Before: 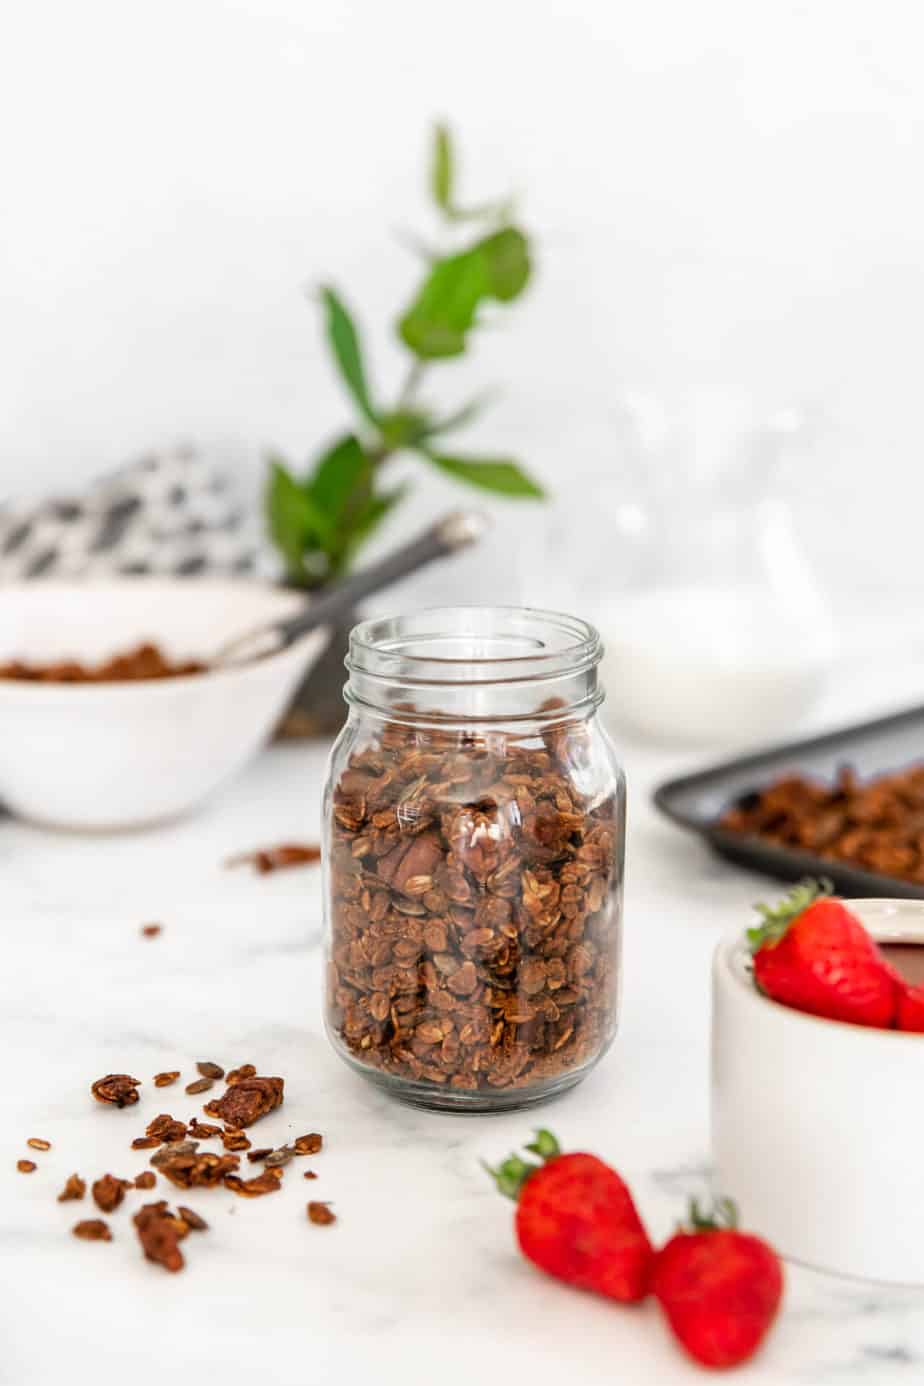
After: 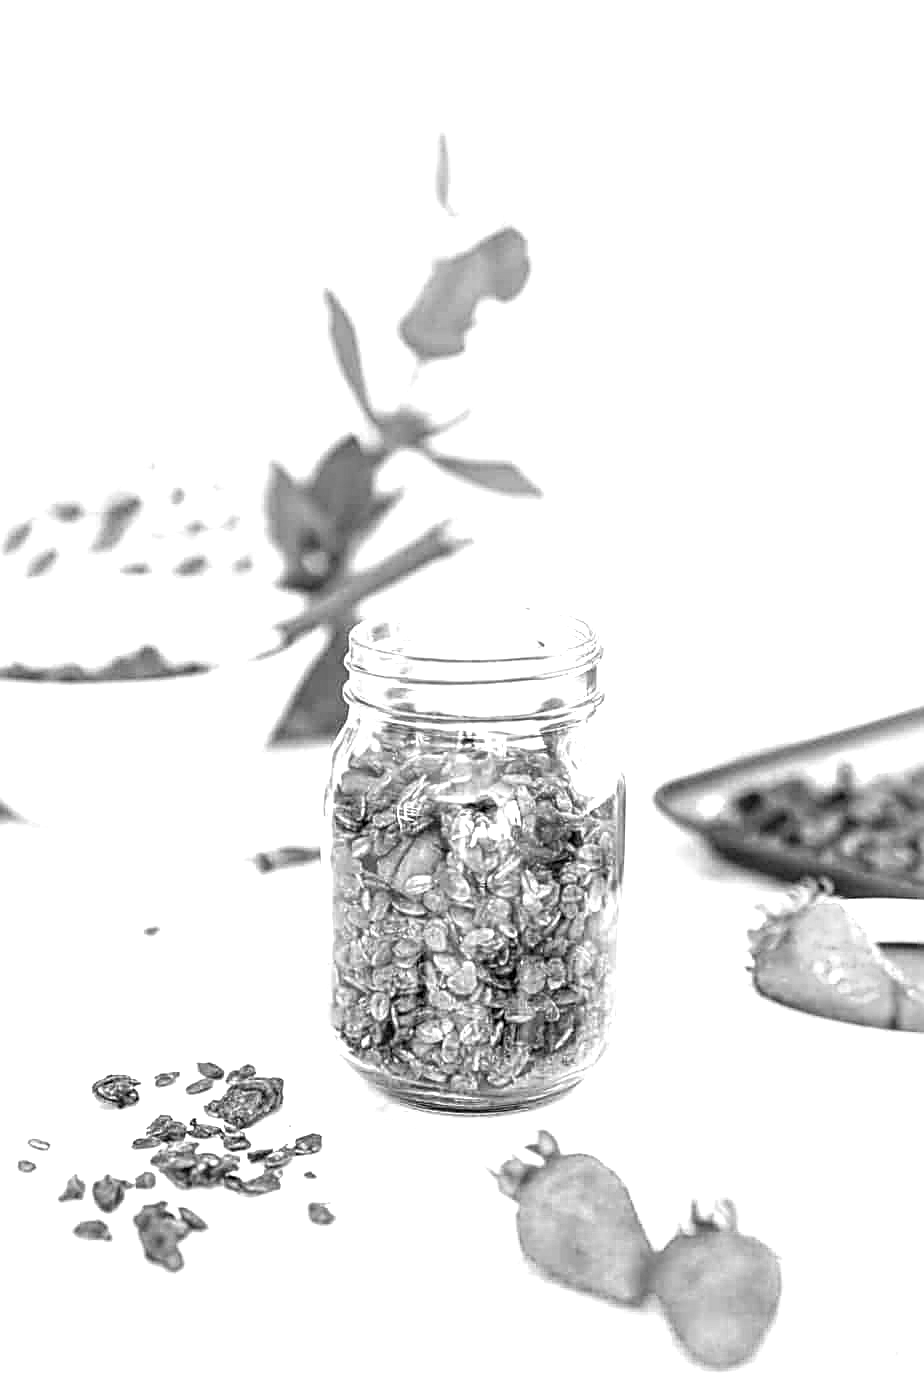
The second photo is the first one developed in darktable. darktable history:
local contrast: on, module defaults
color zones: curves: ch0 [(0, 0.613) (0.01, 0.613) (0.245, 0.448) (0.498, 0.529) (0.642, 0.665) (0.879, 0.777) (0.99, 0.613)]; ch1 [(0, 0) (0.143, 0) (0.286, 0) (0.429, 0) (0.571, 0) (0.714, 0) (0.857, 0)]
sharpen: radius 2.534, amount 0.625
exposure: black level correction 0, exposure 1.199 EV, compensate highlight preservation false
